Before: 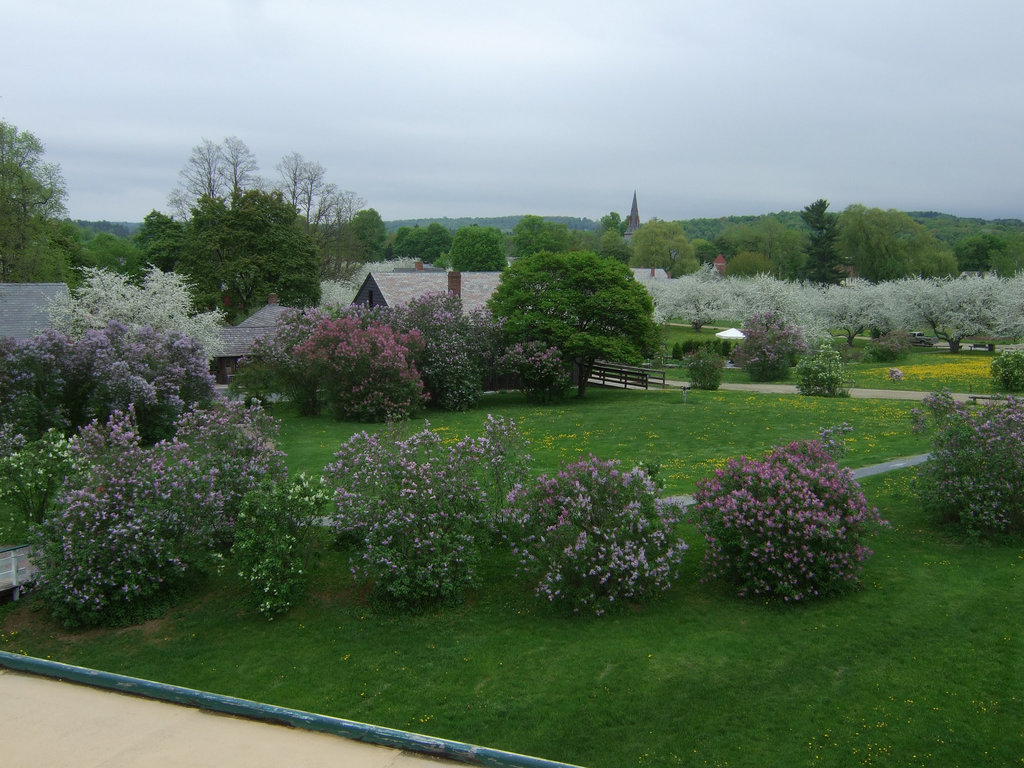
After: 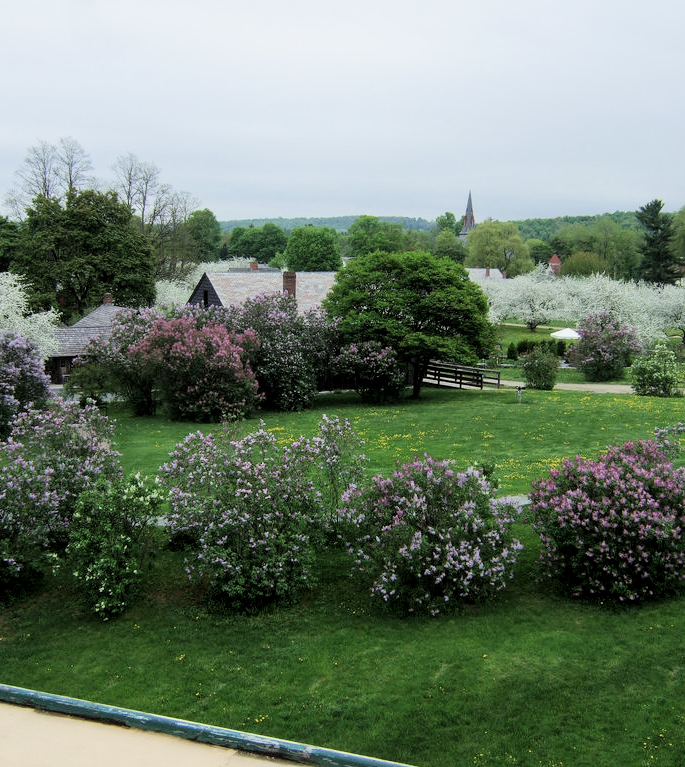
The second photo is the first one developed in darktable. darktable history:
crop and rotate: left 16.186%, right 16.84%
filmic rgb: black relative exposure -7.49 EV, white relative exposure 4.99 EV, hardness 3.32, contrast 1.299, color science v4 (2020)
exposure: black level correction 0, exposure 0.703 EV, compensate exposure bias true, compensate highlight preservation false
local contrast: highlights 100%, shadows 97%, detail 119%, midtone range 0.2
